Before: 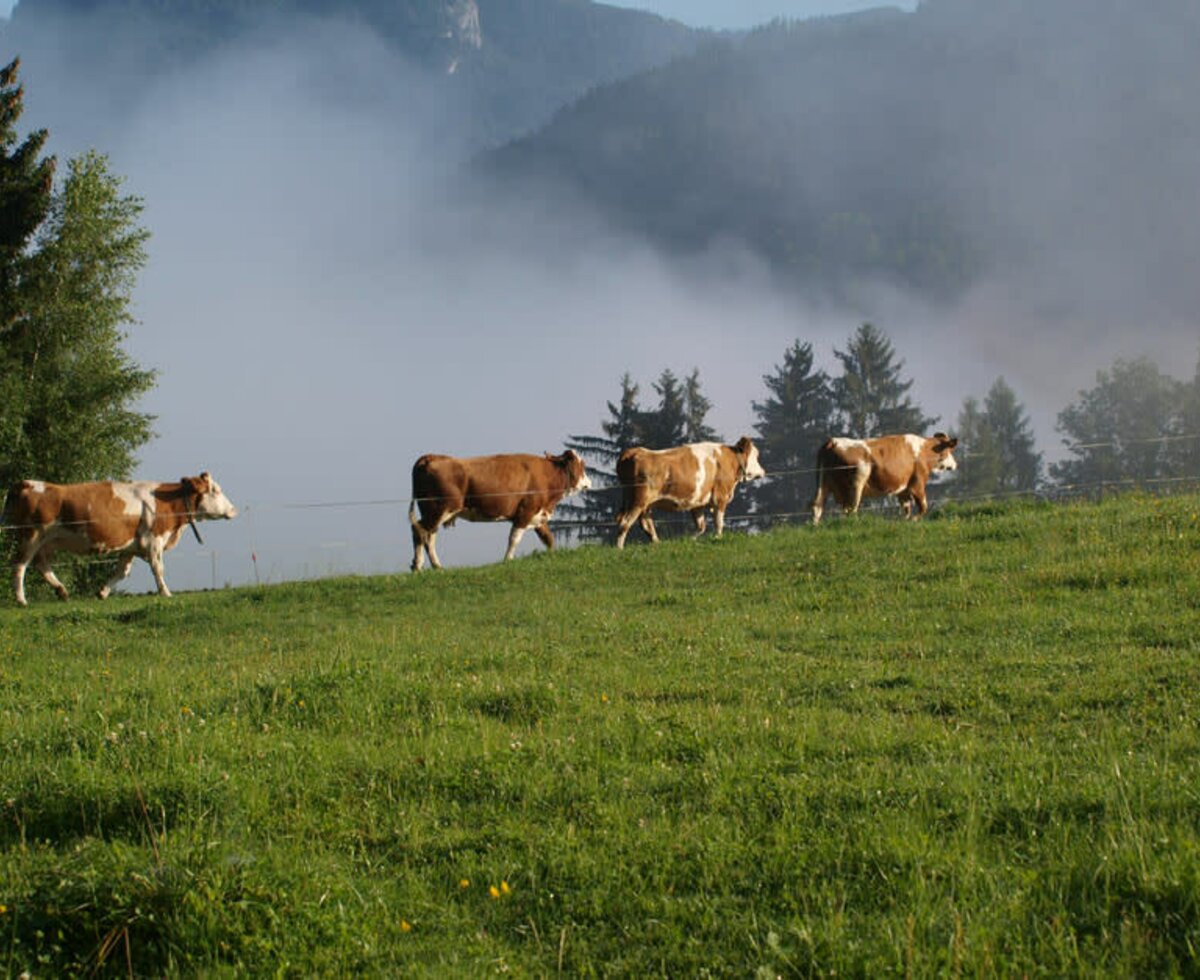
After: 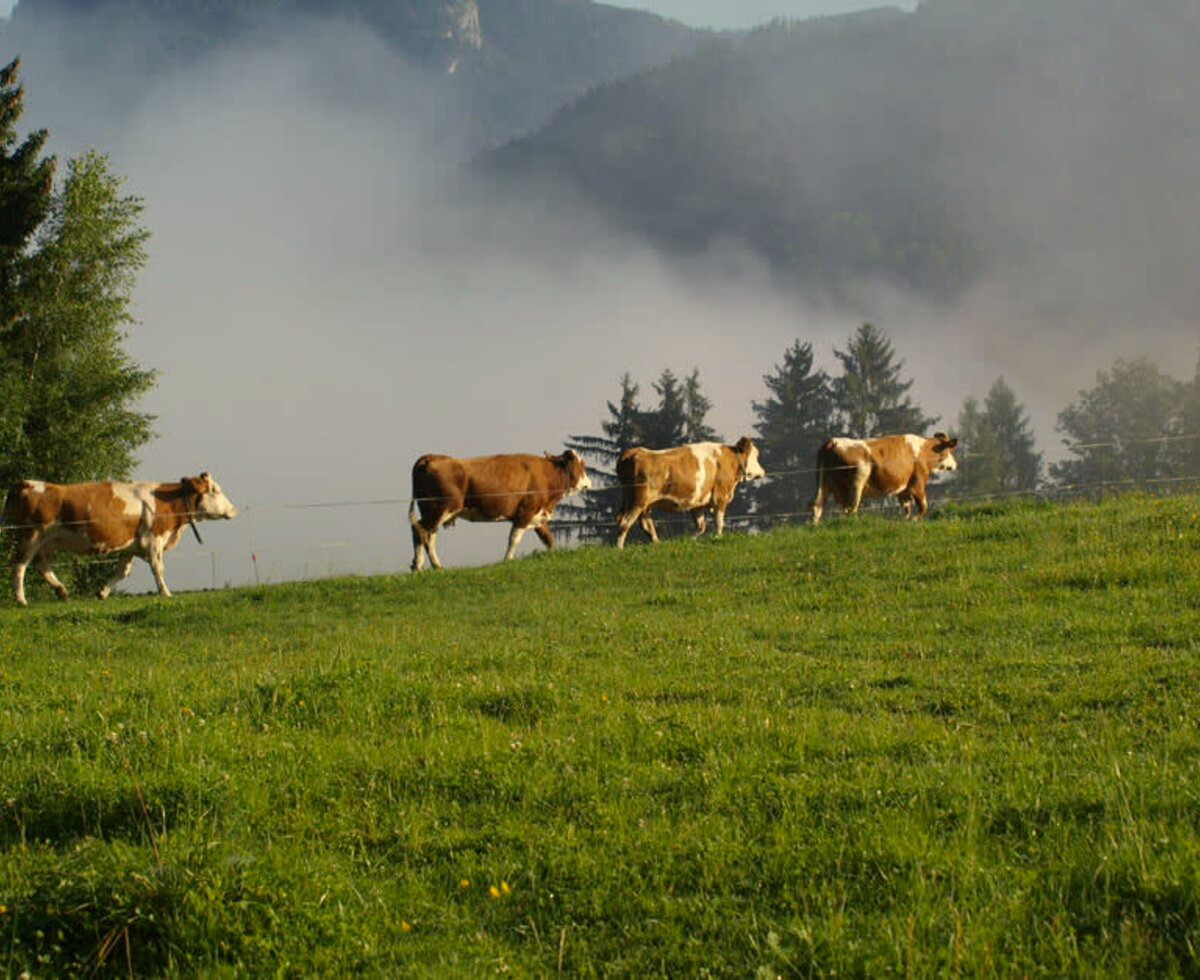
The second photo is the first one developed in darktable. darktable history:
color correction: highlights a* 1.27, highlights b* 17.25
